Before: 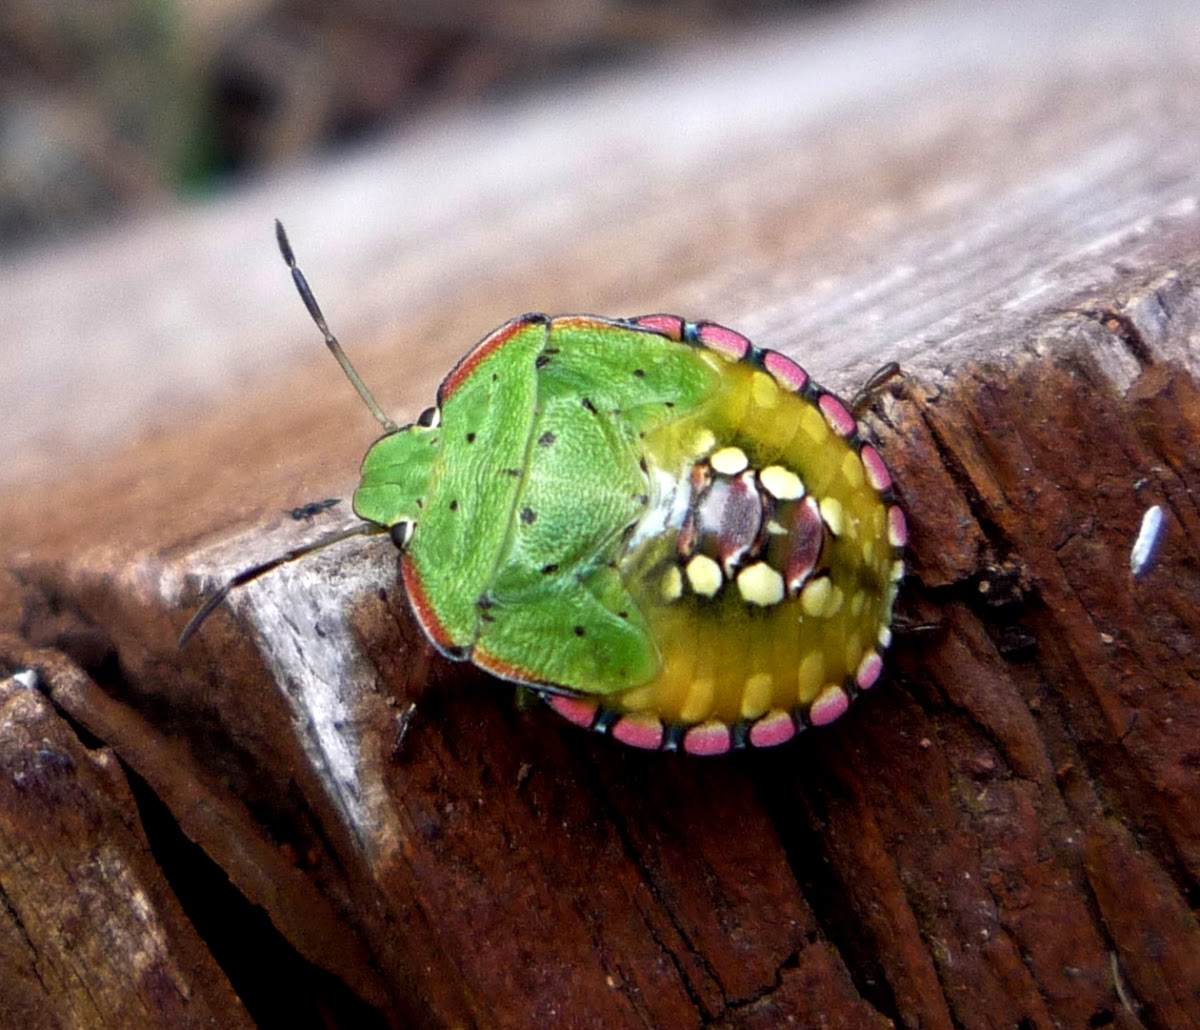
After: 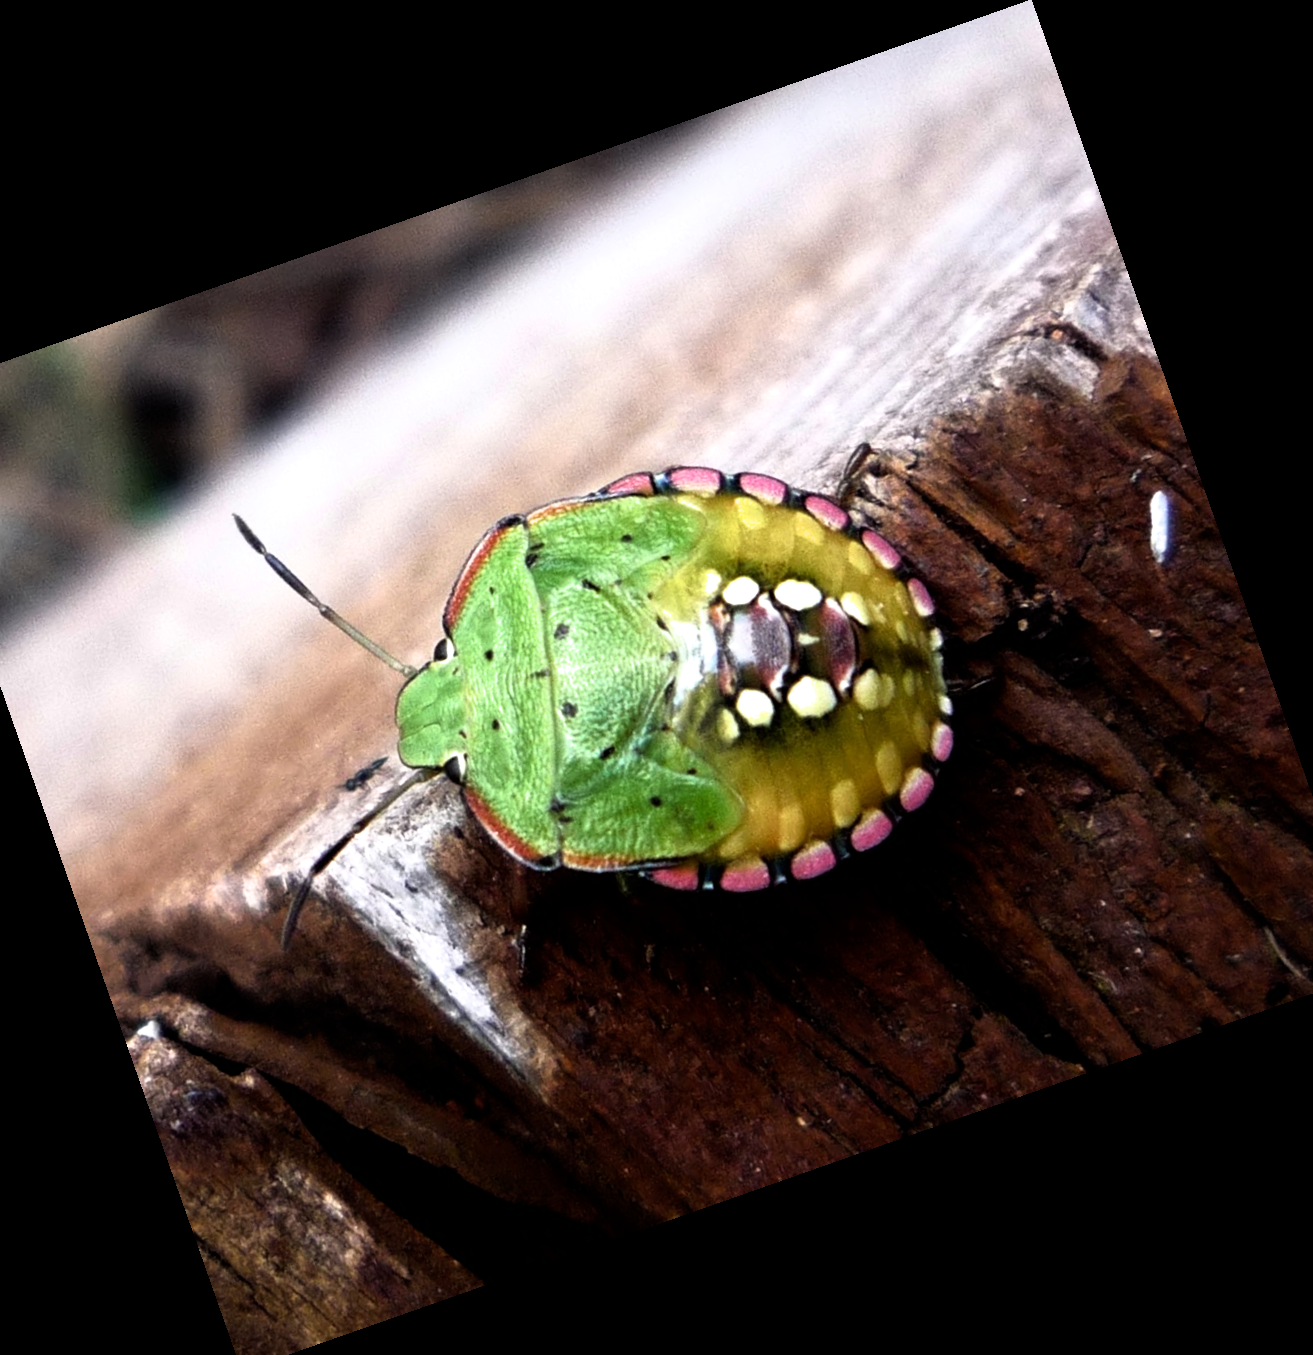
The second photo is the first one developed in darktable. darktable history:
crop and rotate: angle 19.43°, left 6.812%, right 4.125%, bottom 1.087%
filmic rgb: white relative exposure 2.2 EV, hardness 6.97
